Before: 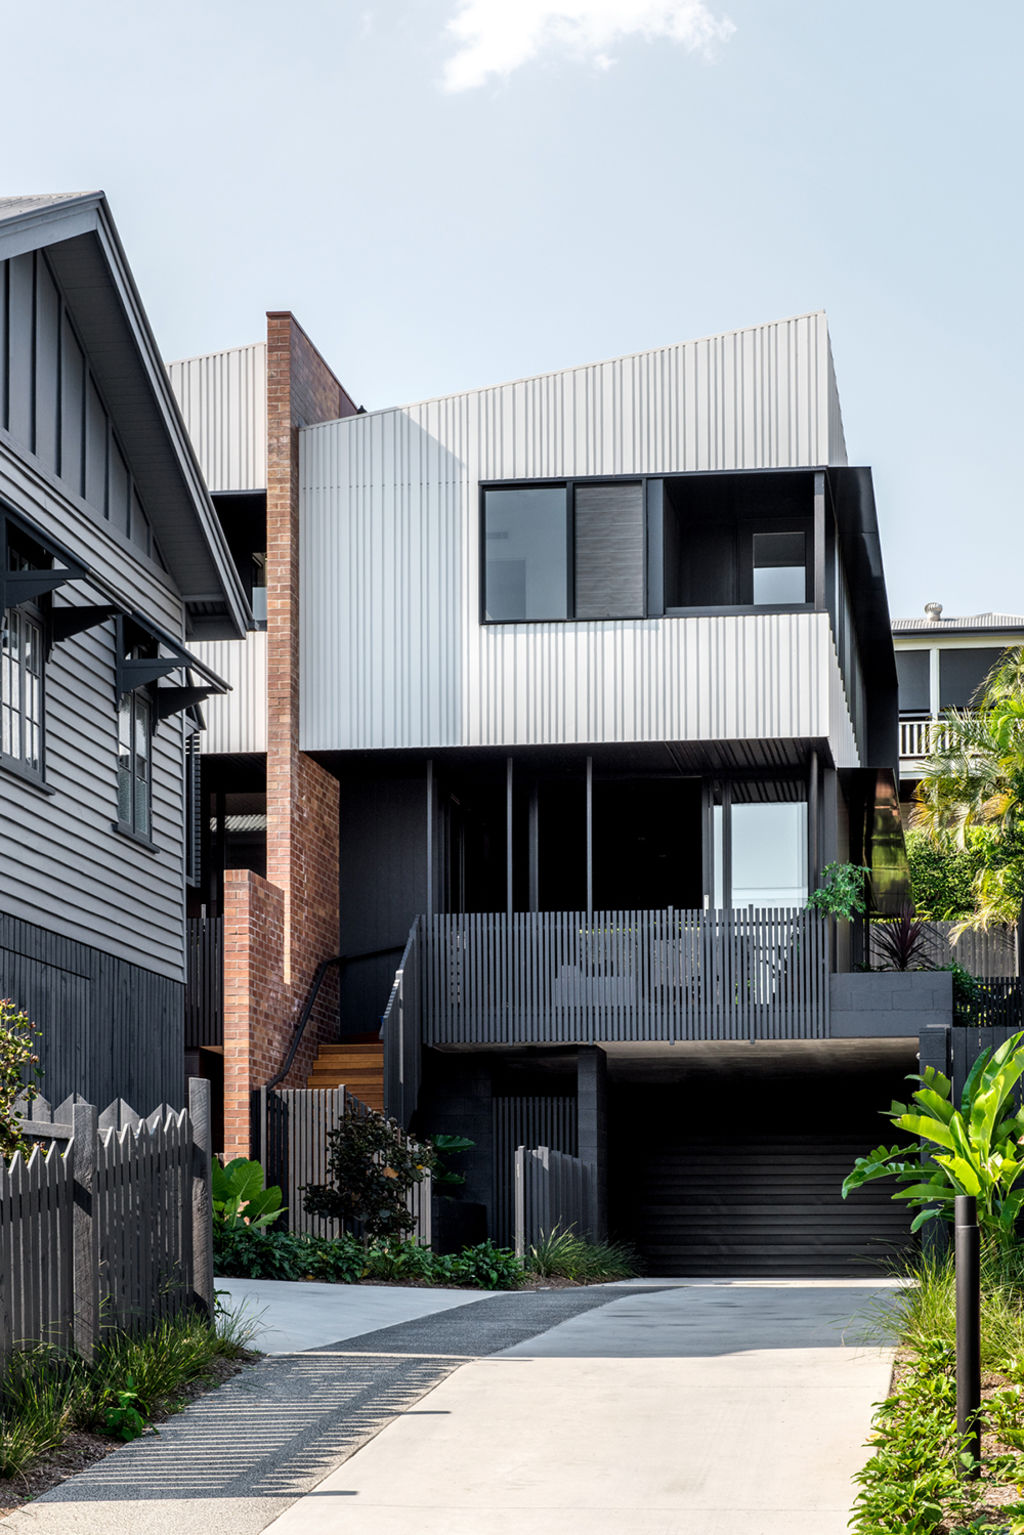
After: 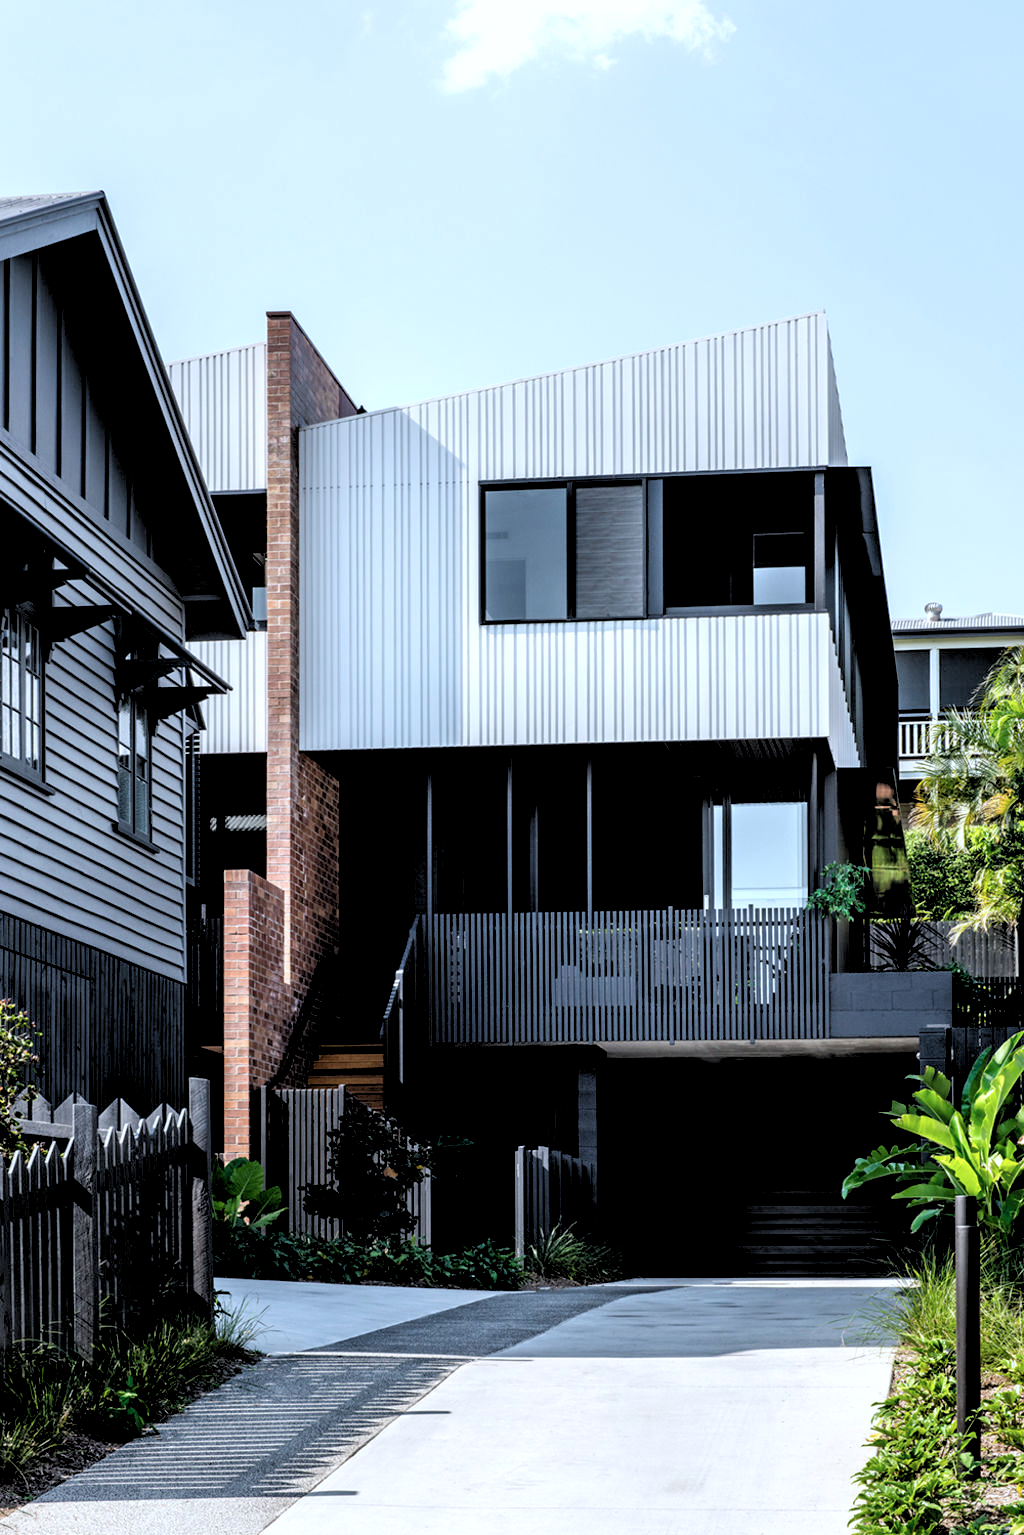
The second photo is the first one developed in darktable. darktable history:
color calibration: x 0.37, y 0.382, temperature 4313.32 K
rgb levels: levels [[0.034, 0.472, 0.904], [0, 0.5, 1], [0, 0.5, 1]]
